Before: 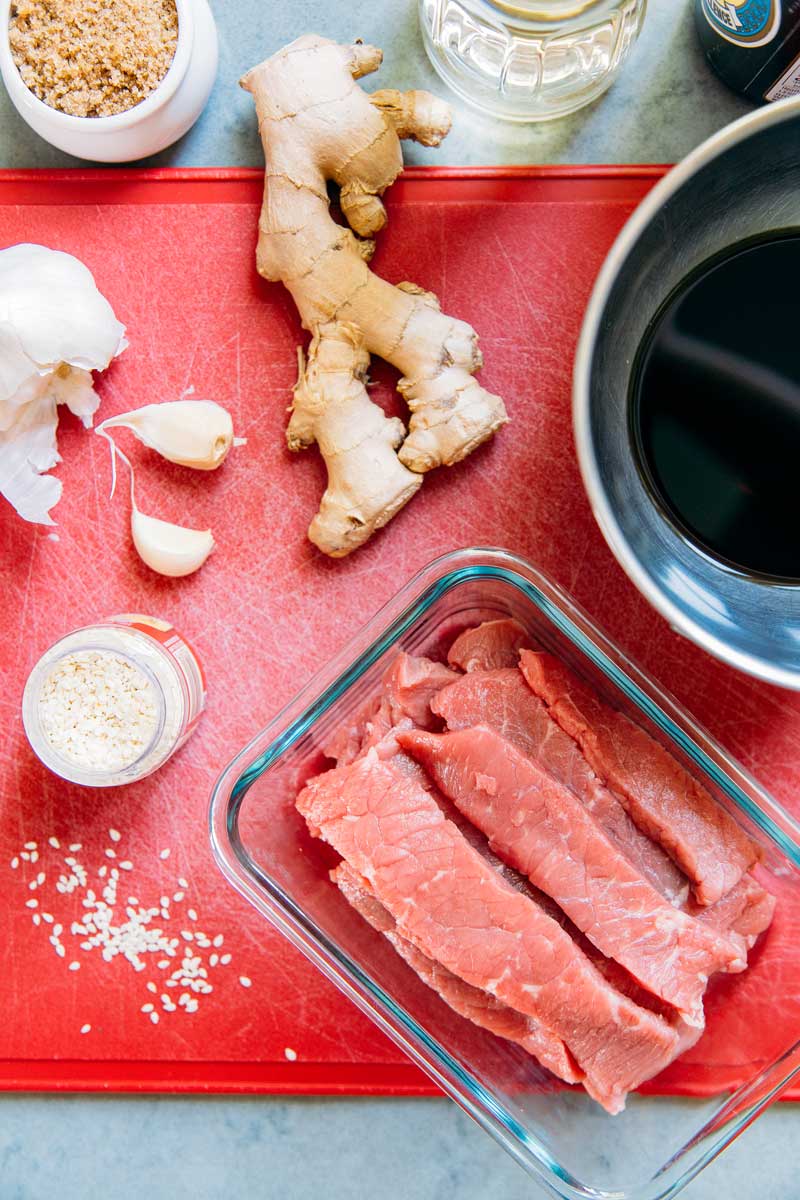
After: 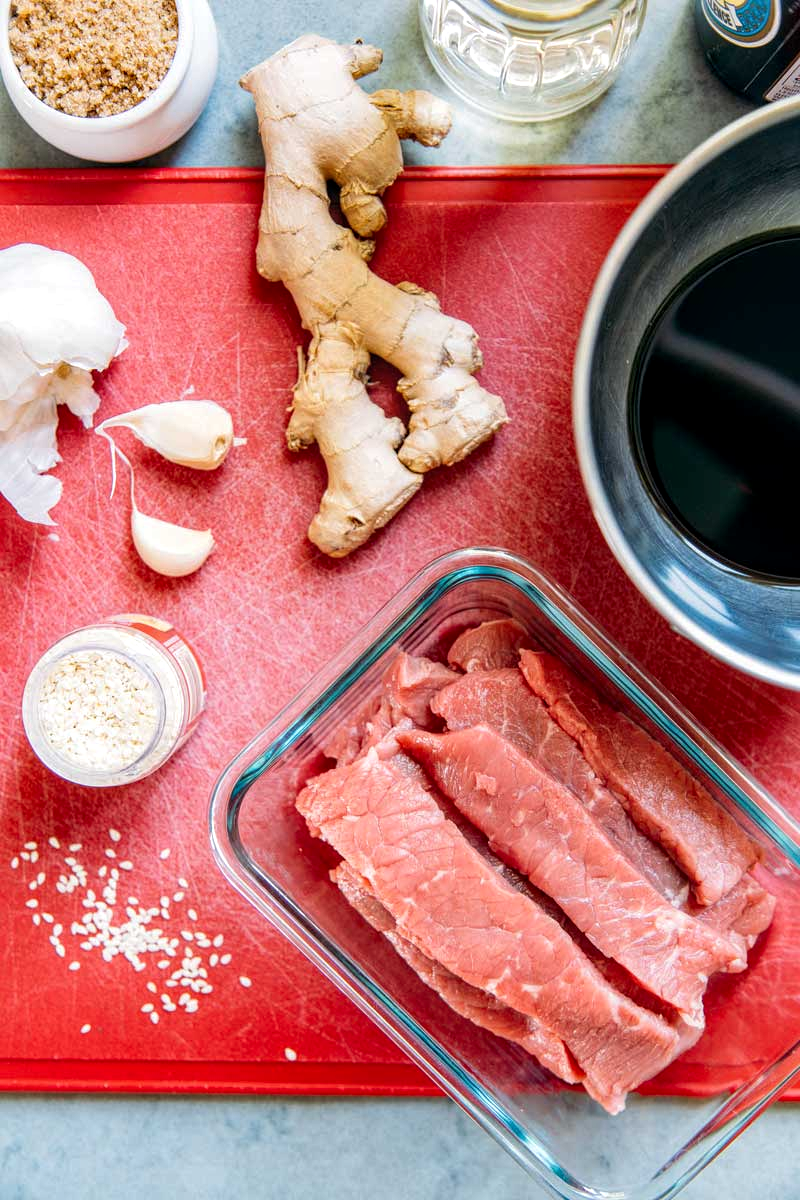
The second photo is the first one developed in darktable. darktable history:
sharpen: radius 5.325, amount 0.312, threshold 26.433
local contrast: detail 130%
